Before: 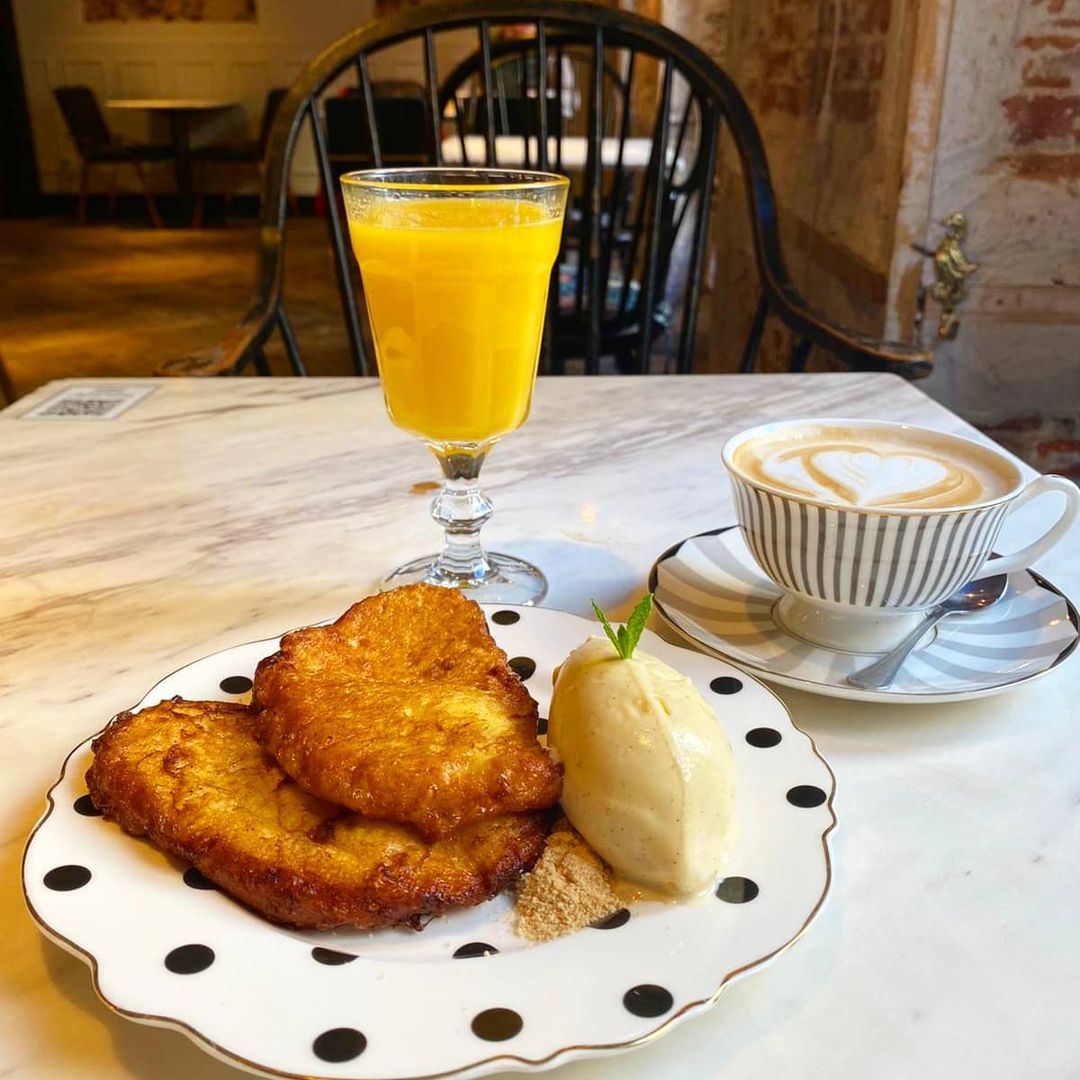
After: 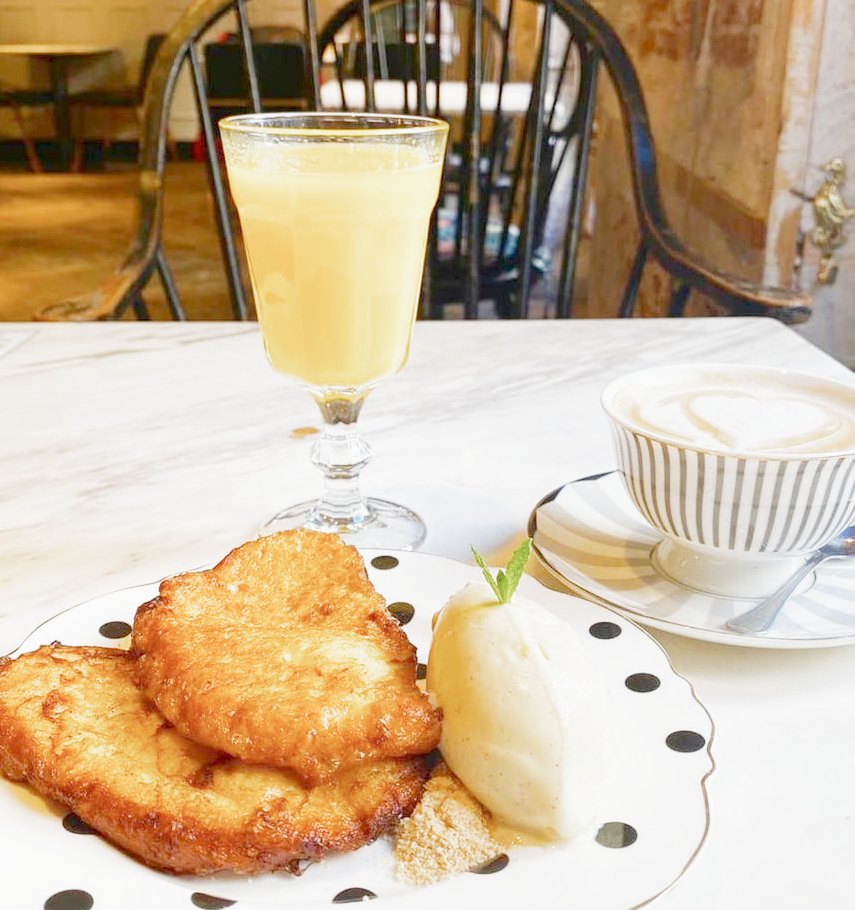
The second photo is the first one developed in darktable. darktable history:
filmic rgb: middle gray luminance 4.18%, black relative exposure -13.15 EV, white relative exposure 5.02 EV, threshold 3.06 EV, target black luminance 0%, hardness 5.15, latitude 59.47%, contrast 0.759, highlights saturation mix 5.72%, shadows ↔ highlights balance 25.37%, add noise in highlights 0, preserve chrominance no, color science v3 (2019), use custom middle-gray values true, contrast in highlights soft, enable highlight reconstruction true
crop: left 11.209%, top 5.093%, right 9.594%, bottom 10.638%
